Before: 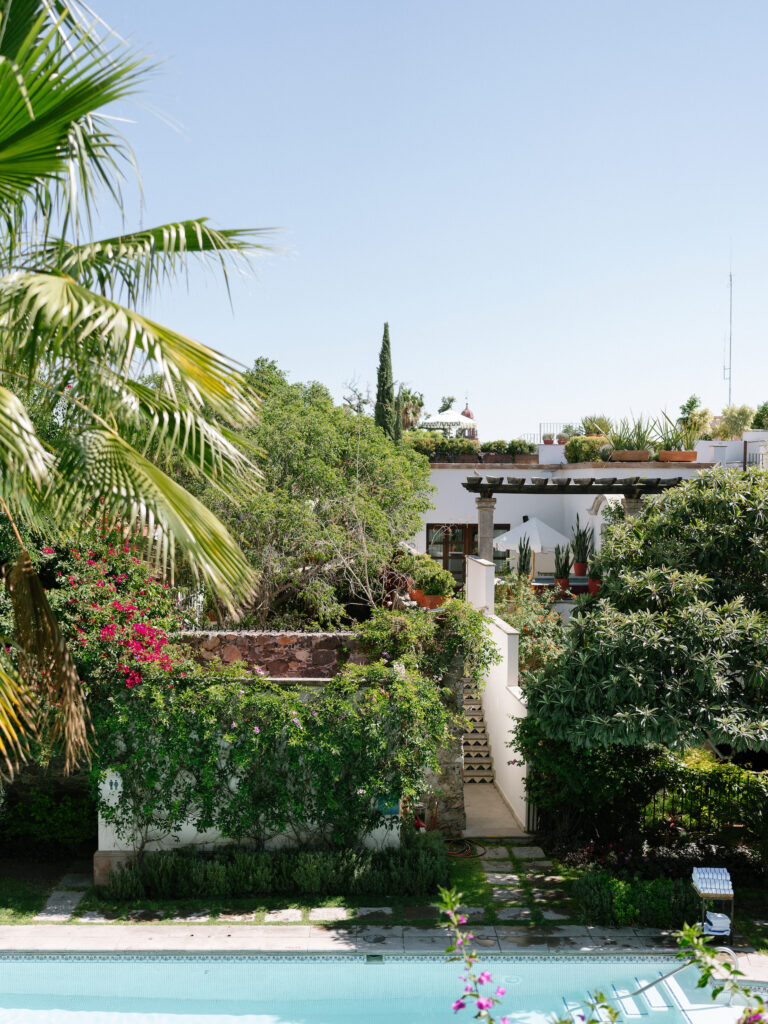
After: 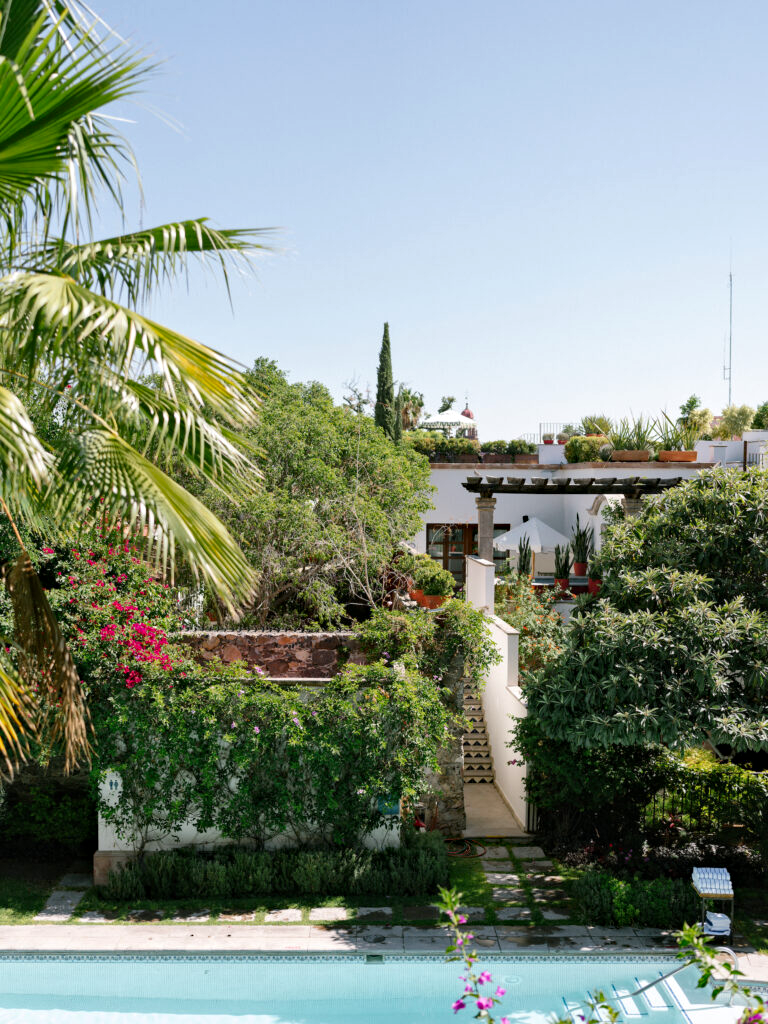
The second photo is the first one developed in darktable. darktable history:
local contrast: mode bilateral grid, contrast 28, coarseness 16, detail 115%, midtone range 0.2
white balance: emerald 1
color zones: curves: ch1 [(0, 0.525) (0.143, 0.556) (0.286, 0.52) (0.429, 0.5) (0.571, 0.5) (0.714, 0.5) (0.857, 0.503) (1, 0.525)]
haze removal: adaptive false
